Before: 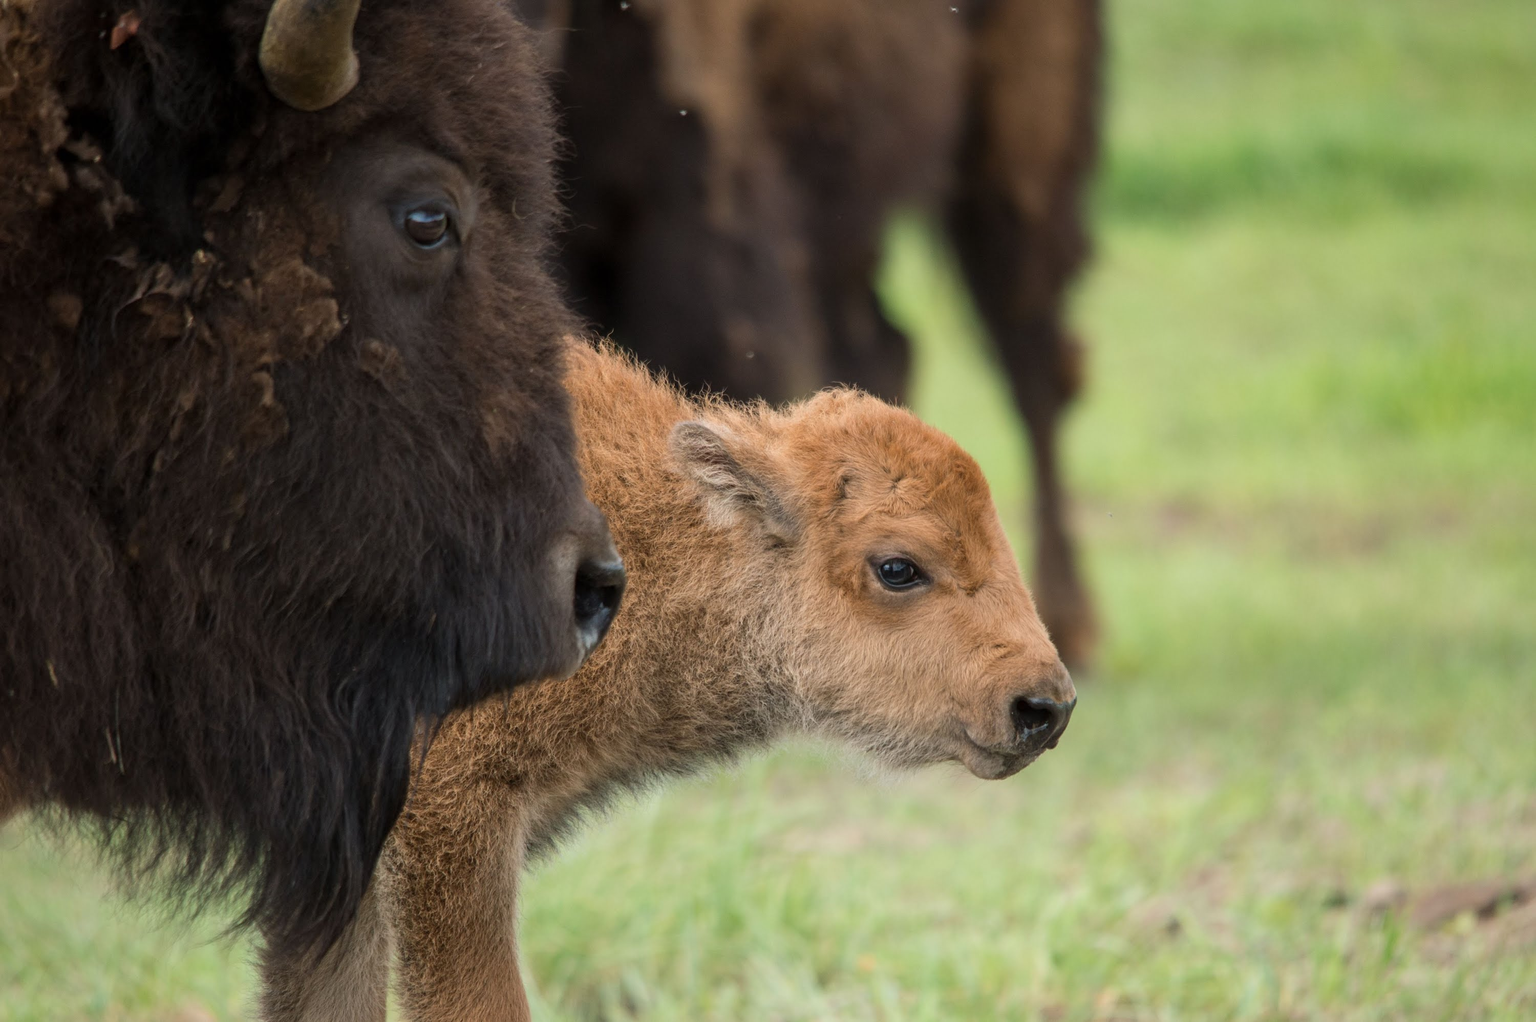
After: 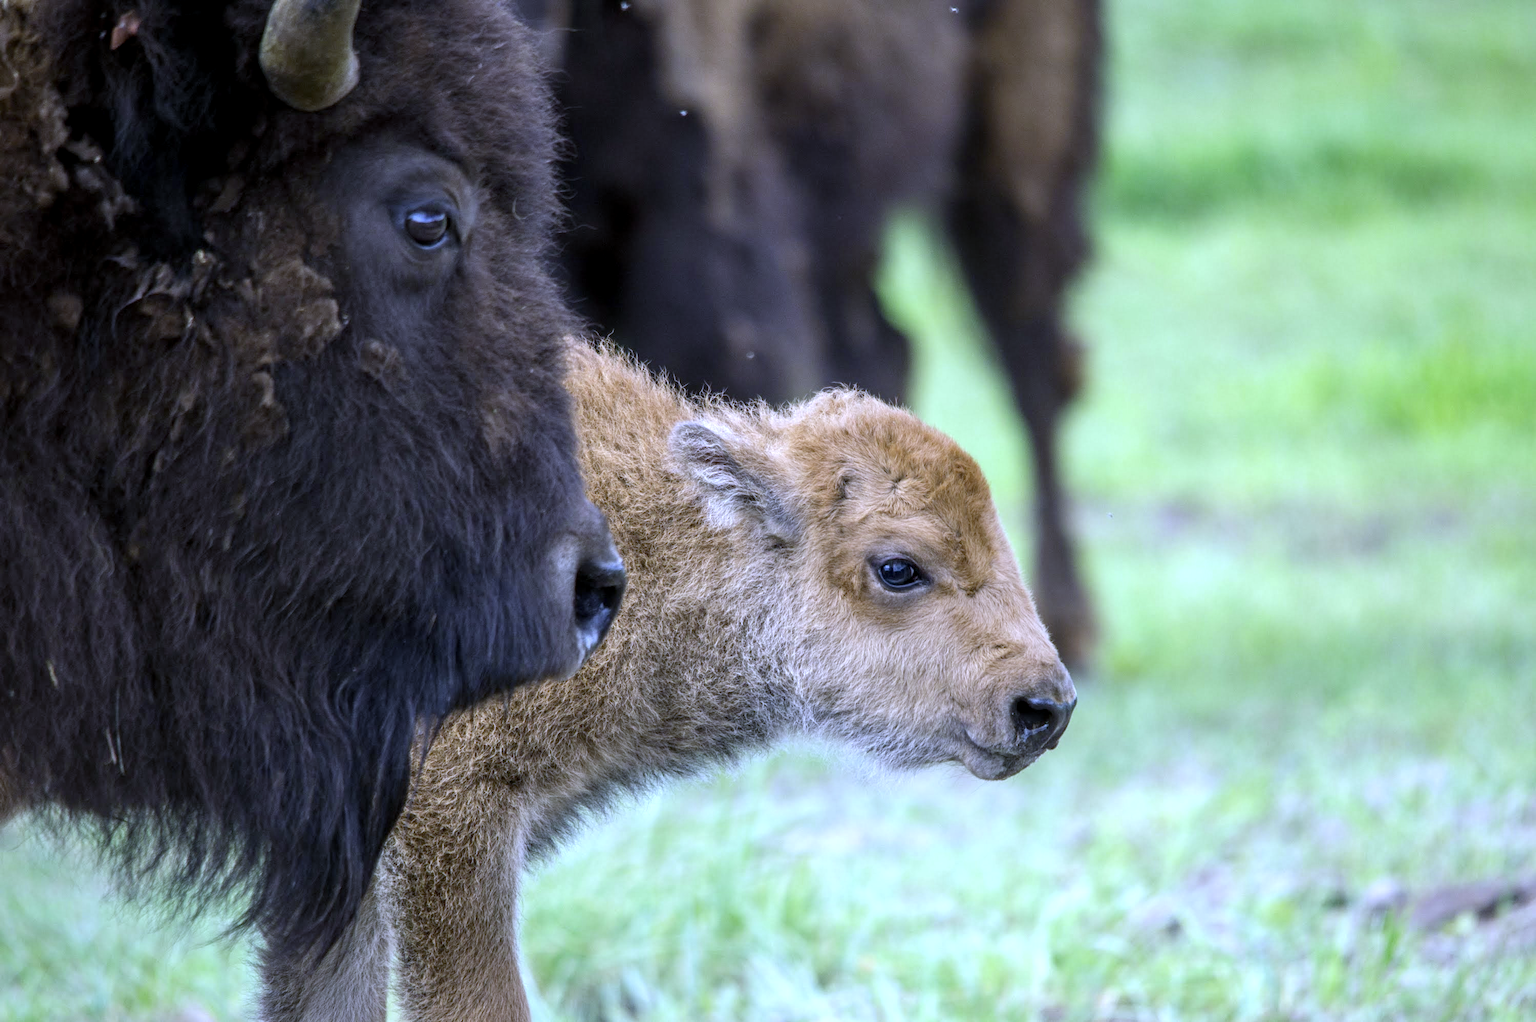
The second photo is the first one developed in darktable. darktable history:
color correction: highlights a* 1.39, highlights b* 17.83
white balance: red 0.766, blue 1.537
local contrast: on, module defaults
levels: mode automatic, black 0.023%, white 99.97%, levels [0.062, 0.494, 0.925]
